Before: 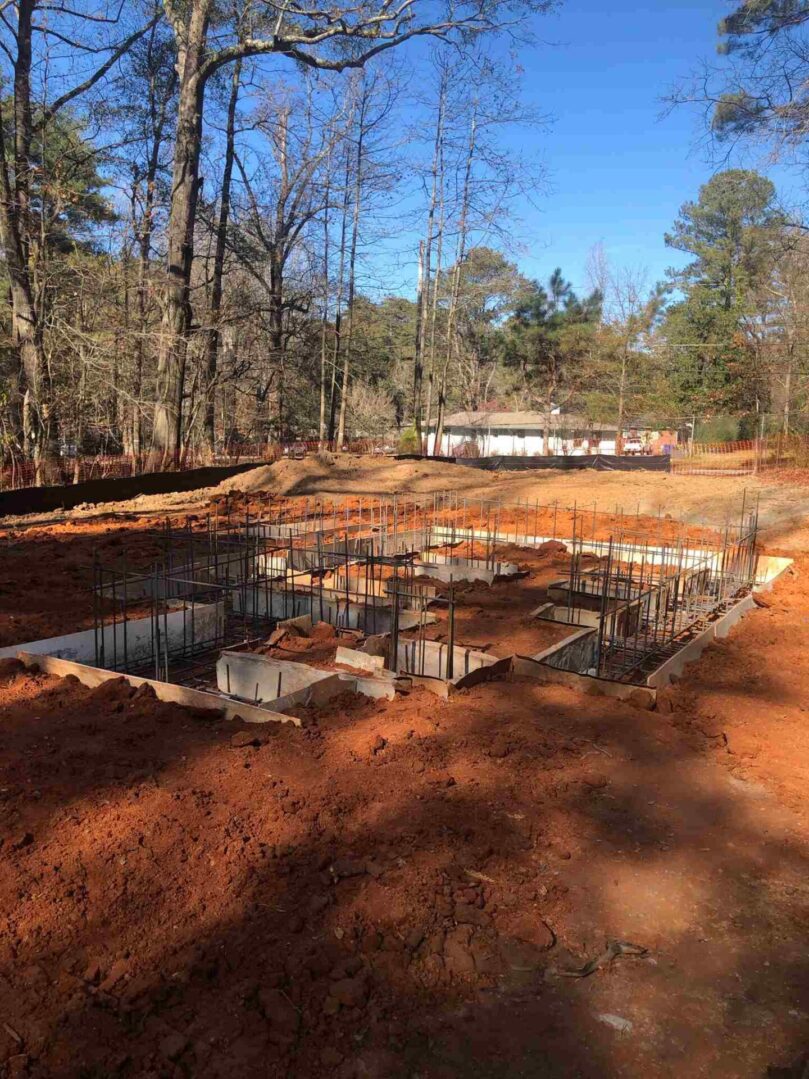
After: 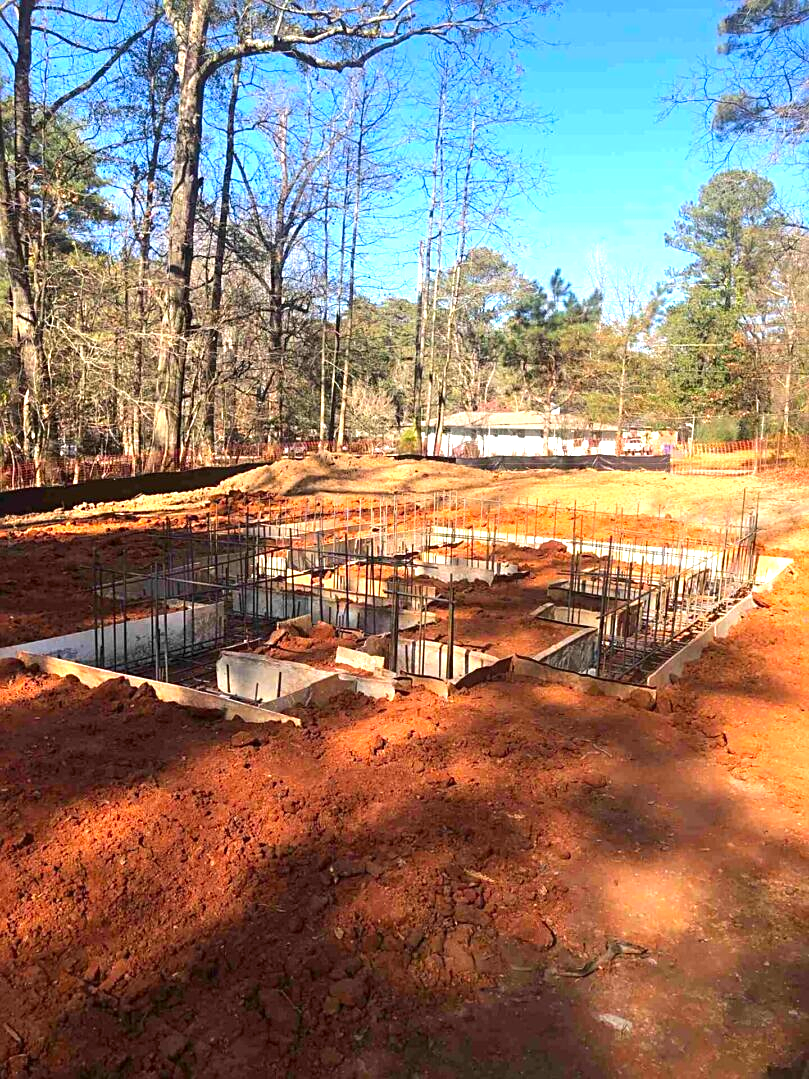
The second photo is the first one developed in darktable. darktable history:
sharpen: on, module defaults
contrast brightness saturation: contrast 0.04, saturation 0.16
exposure: black level correction 0, exposure 1.1 EV, compensate highlight preservation false
